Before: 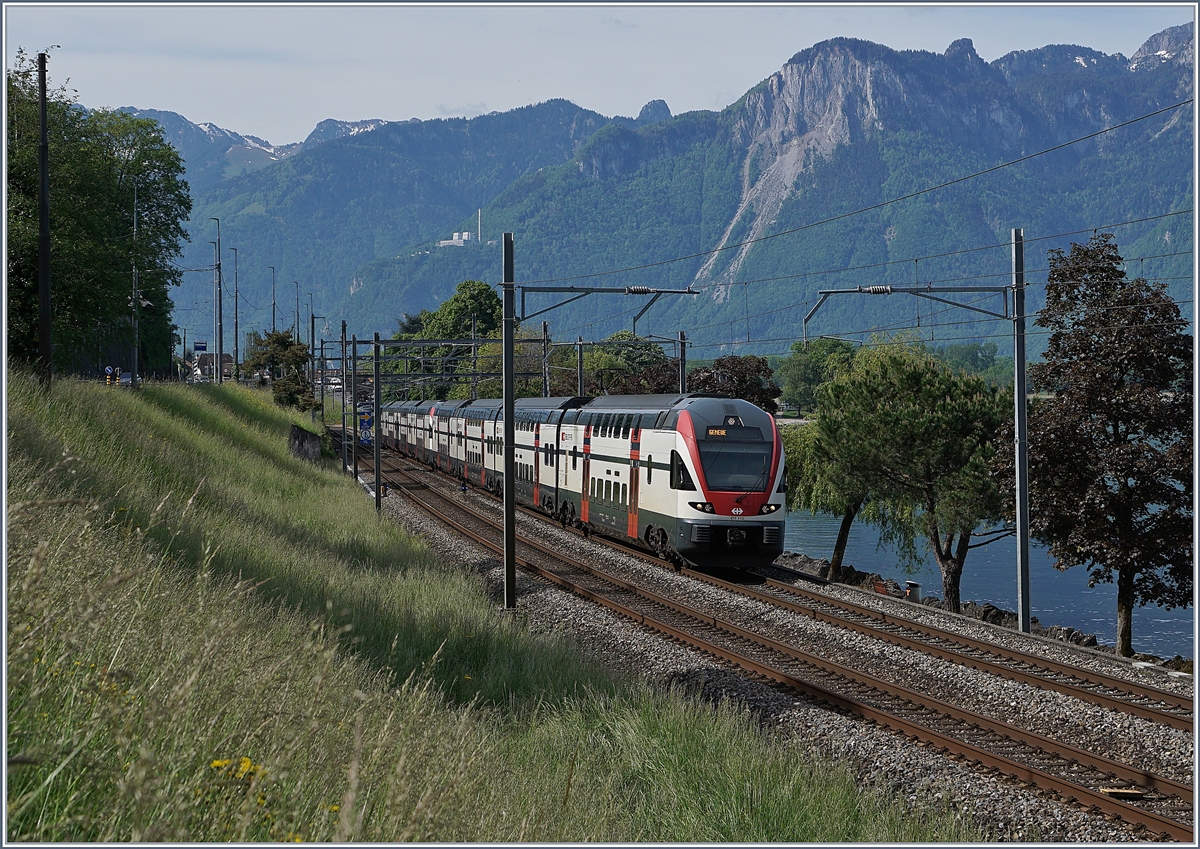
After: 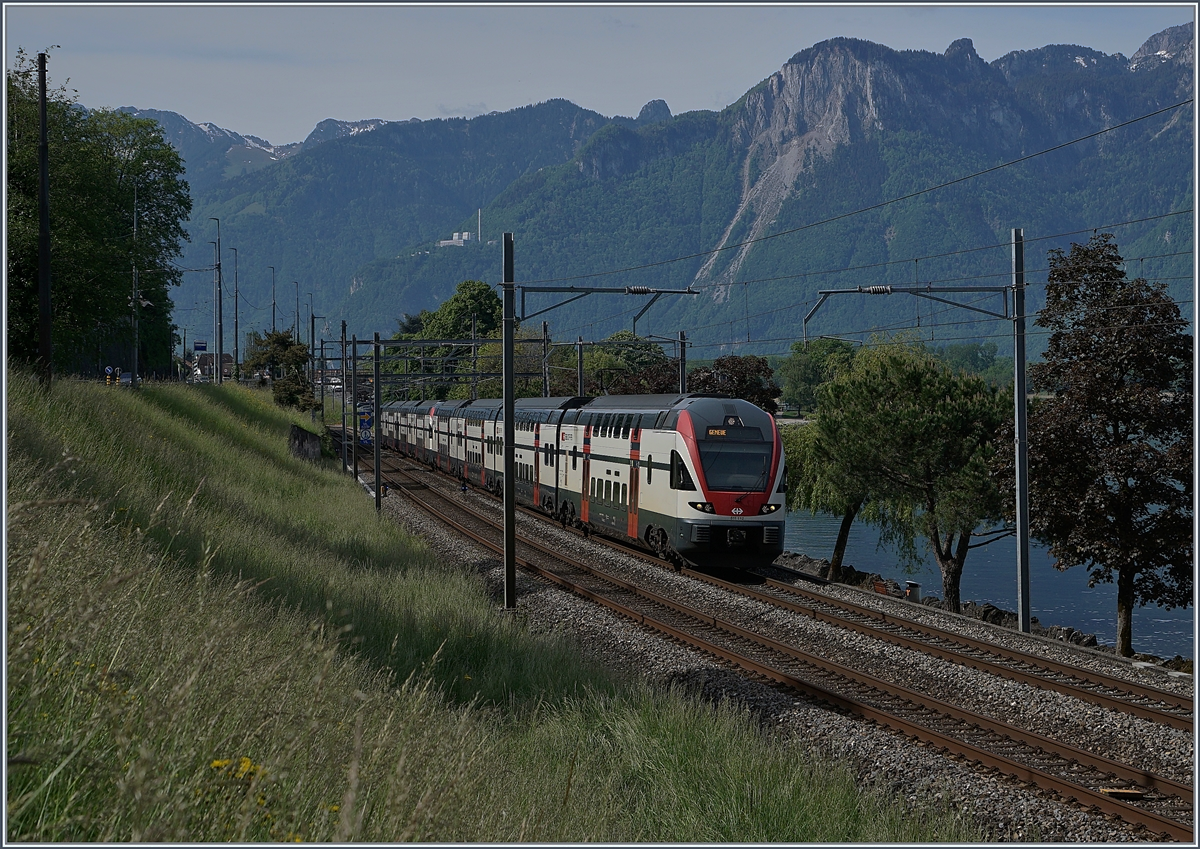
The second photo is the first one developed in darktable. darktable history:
base curve: curves: ch0 [(0, 0) (0.595, 0.418) (1, 1)], preserve colors none
exposure: compensate highlight preservation false
shadows and highlights: shadows -19.65, highlights -73.2
